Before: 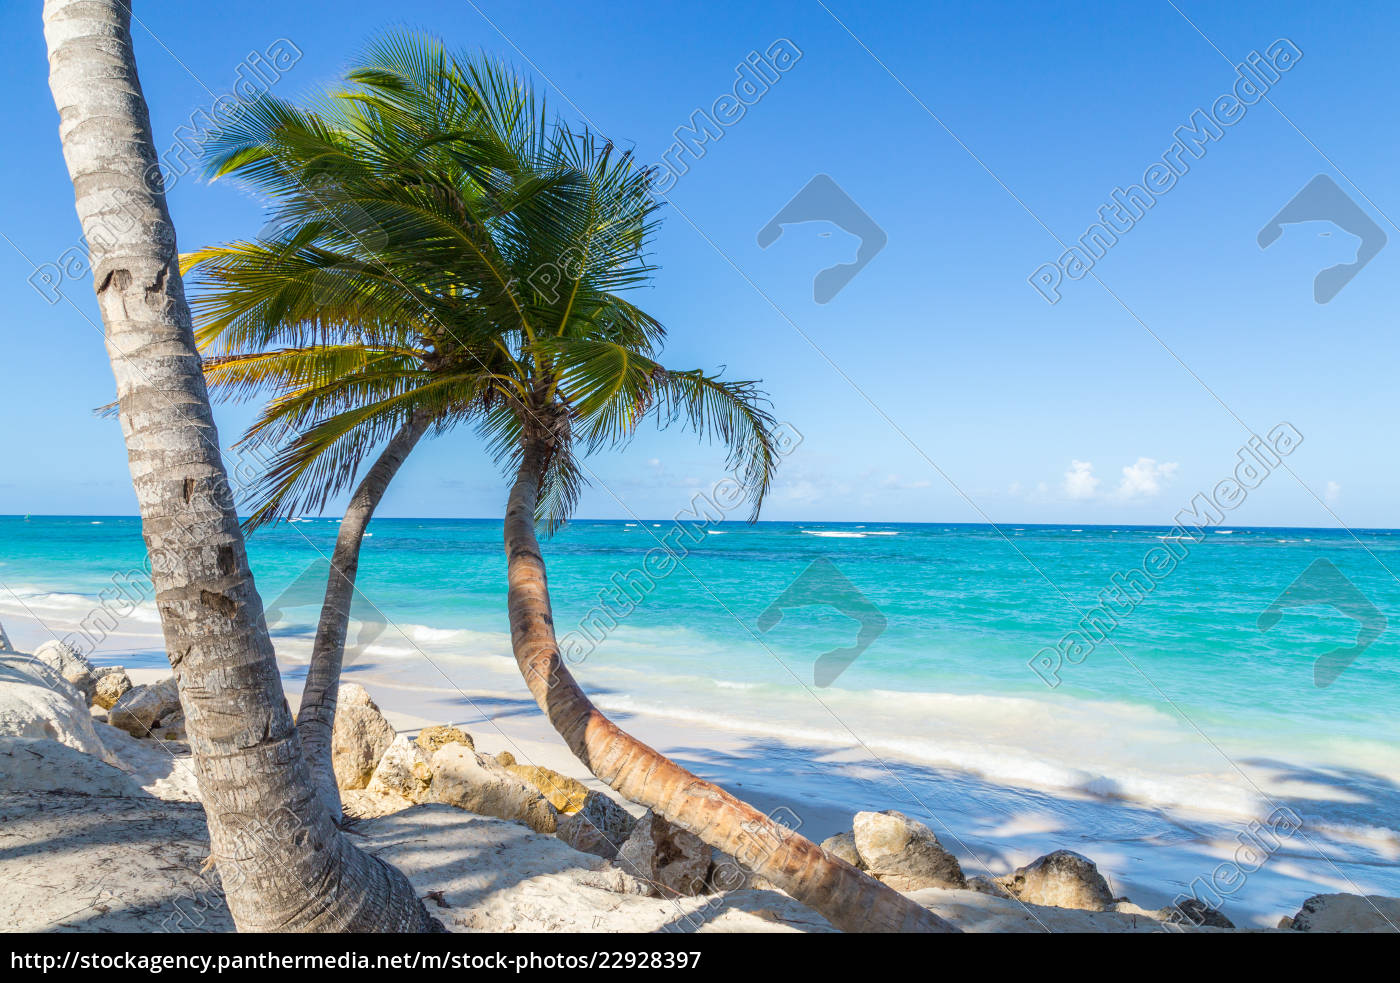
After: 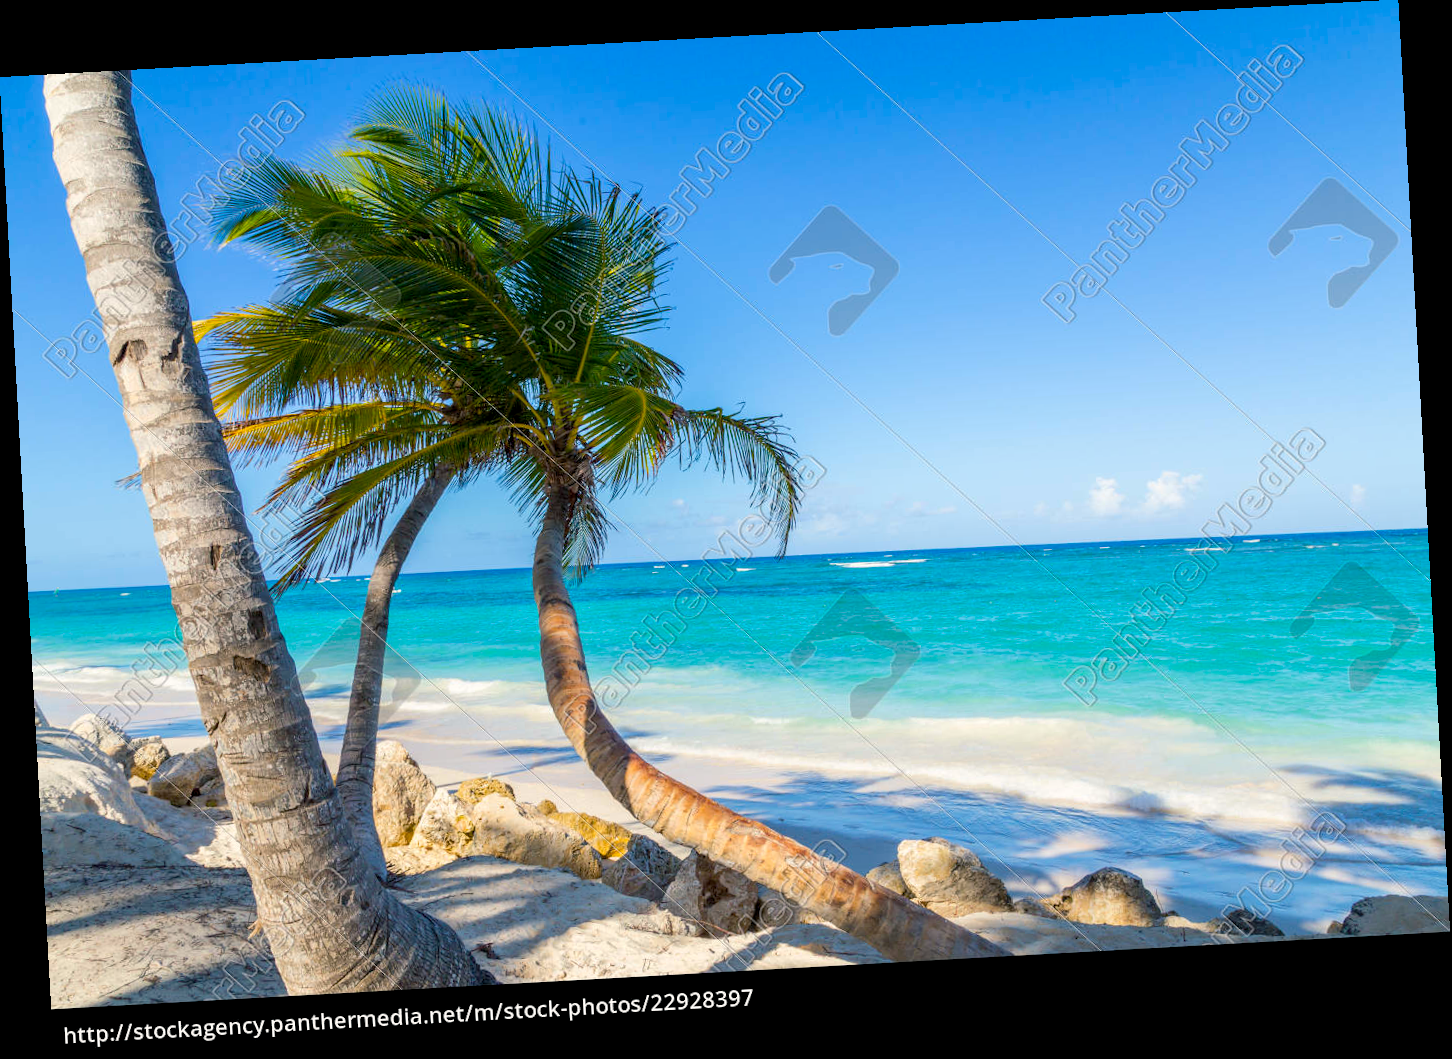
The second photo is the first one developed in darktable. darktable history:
rotate and perspective: rotation -3.18°, automatic cropping off
color balance rgb: shadows lift › chroma 2%, shadows lift › hue 217.2°, power › hue 60°, highlights gain › chroma 1%, highlights gain › hue 69.6°, global offset › luminance -0.5%, perceptual saturation grading › global saturation 15%, global vibrance 15%
